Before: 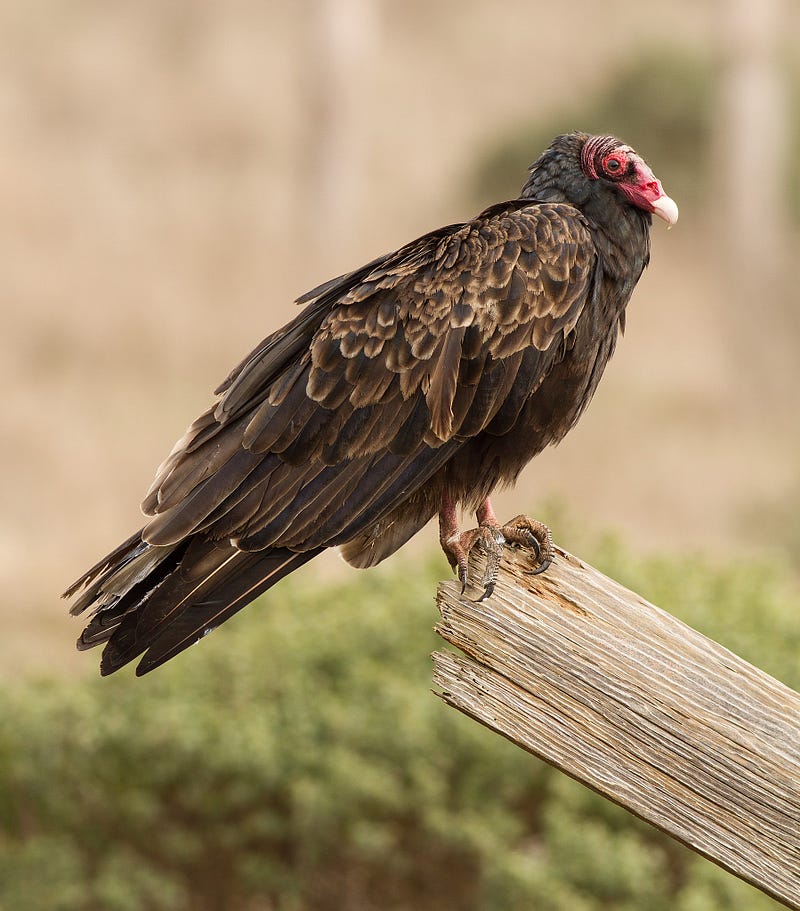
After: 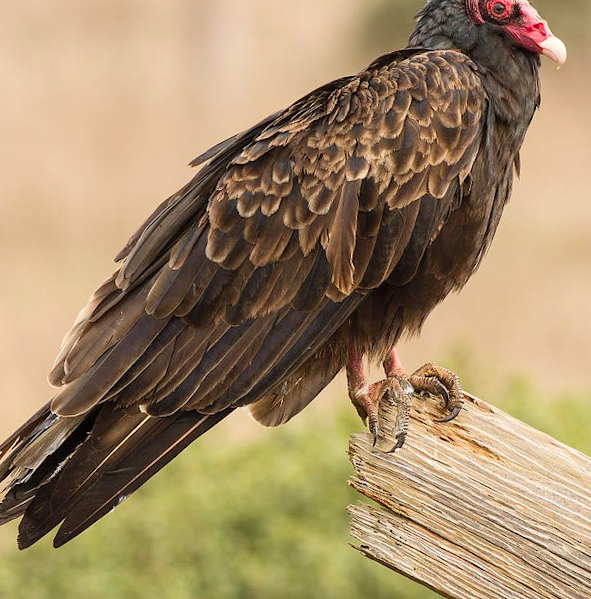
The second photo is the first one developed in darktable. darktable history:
rotate and perspective: rotation -3.52°, crop left 0.036, crop right 0.964, crop top 0.081, crop bottom 0.919
crop and rotate: left 11.831%, top 11.346%, right 13.429%, bottom 13.899%
contrast brightness saturation: contrast 0.07, brightness 0.08, saturation 0.18
